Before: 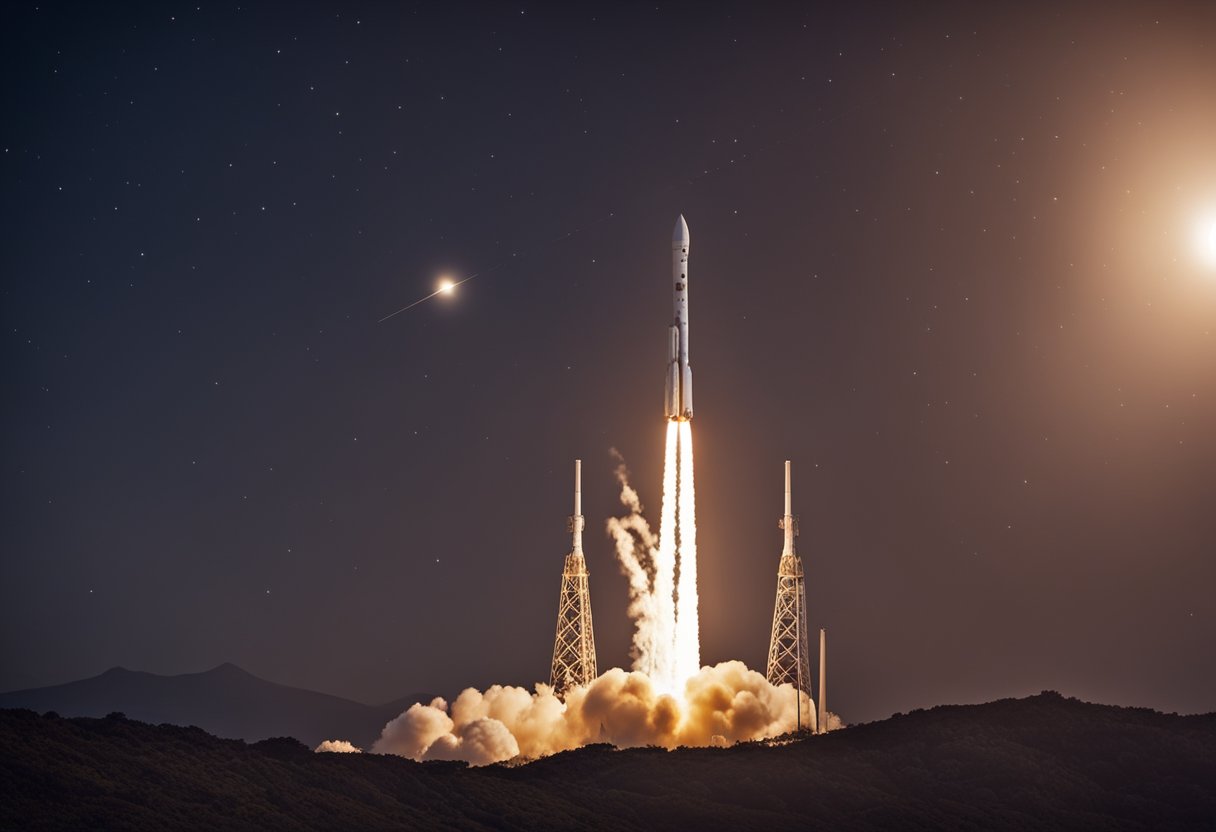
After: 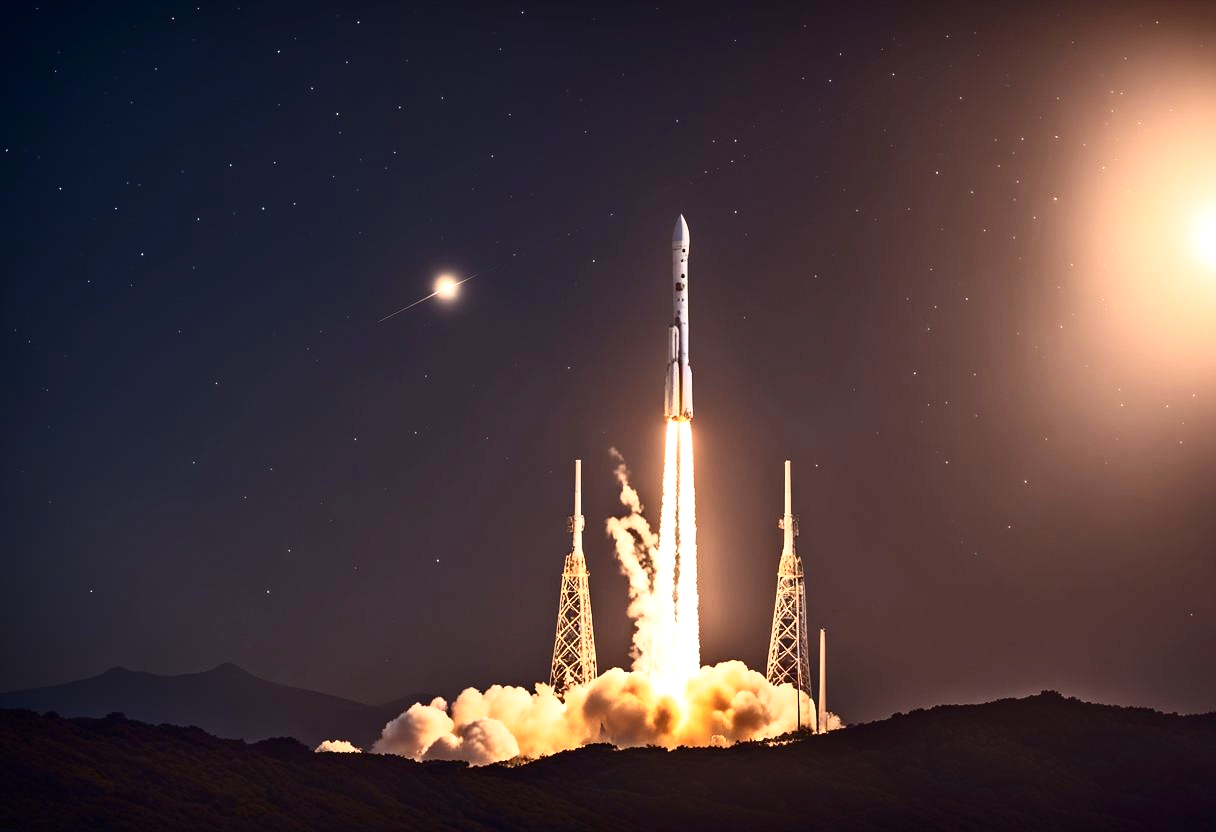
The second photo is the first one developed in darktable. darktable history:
contrast brightness saturation: contrast 0.411, brightness 0.1, saturation 0.209
exposure: black level correction 0.001, exposure 0.5 EV, compensate highlight preservation false
